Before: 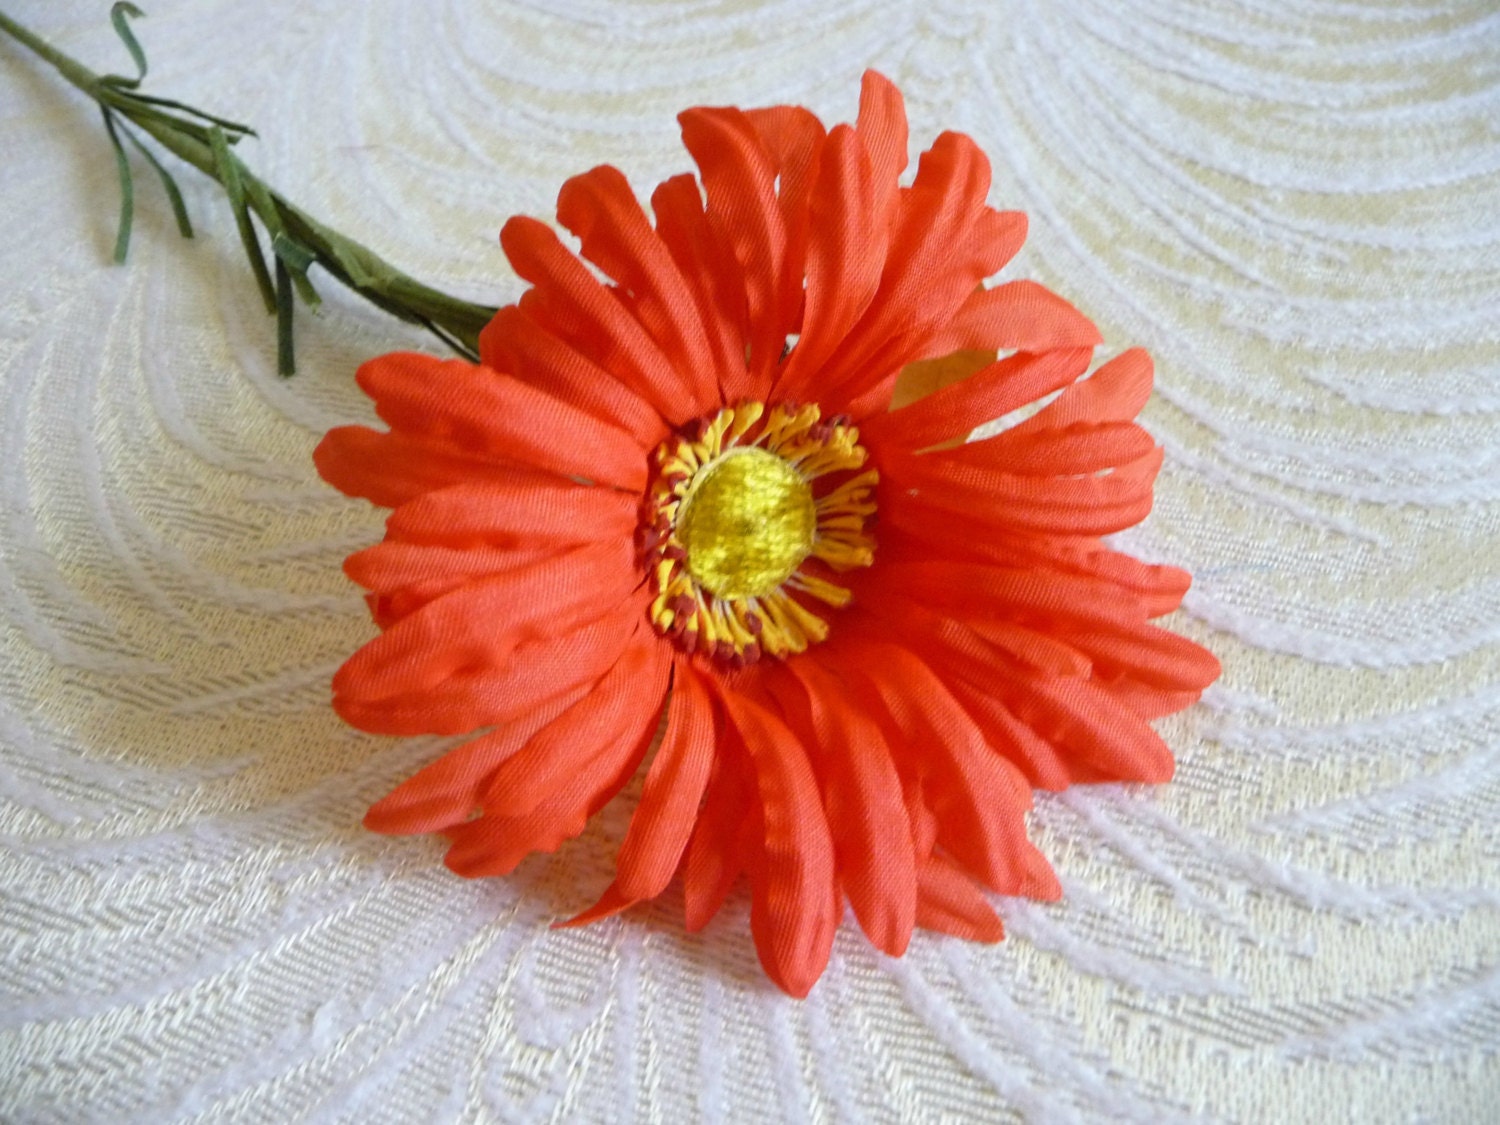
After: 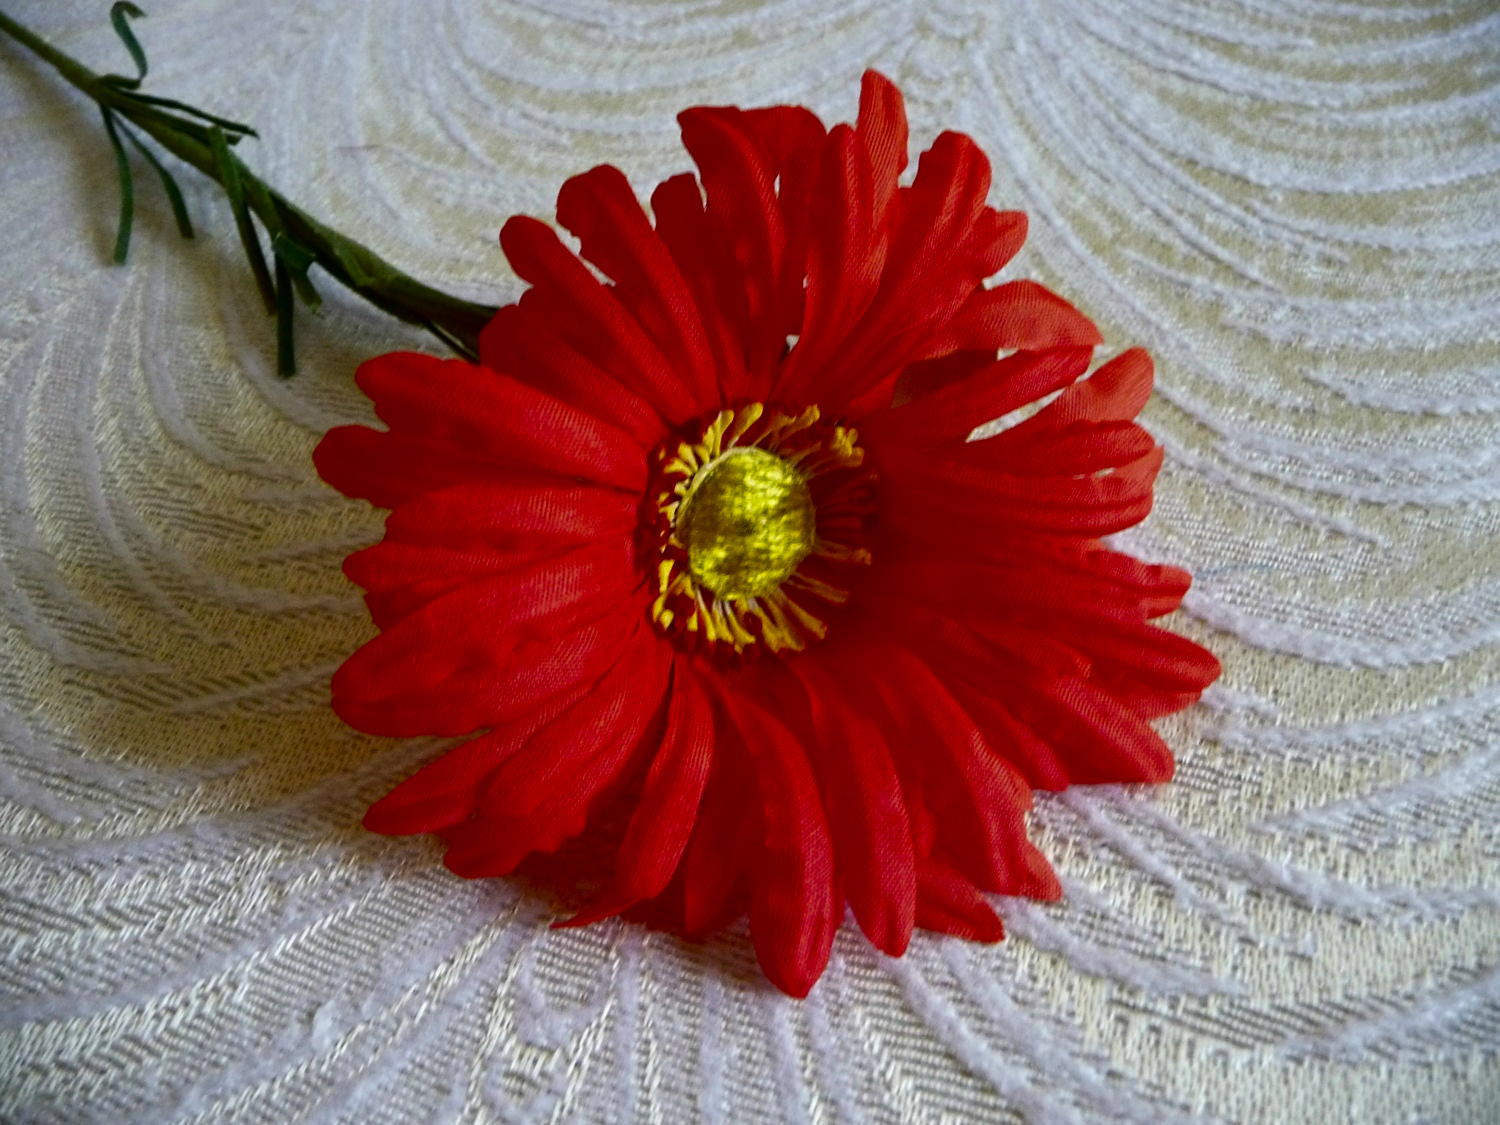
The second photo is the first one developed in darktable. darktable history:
sharpen: radius 5.325, amount 0.312, threshold 26.433
contrast brightness saturation: contrast 0.09, brightness -0.59, saturation 0.17
